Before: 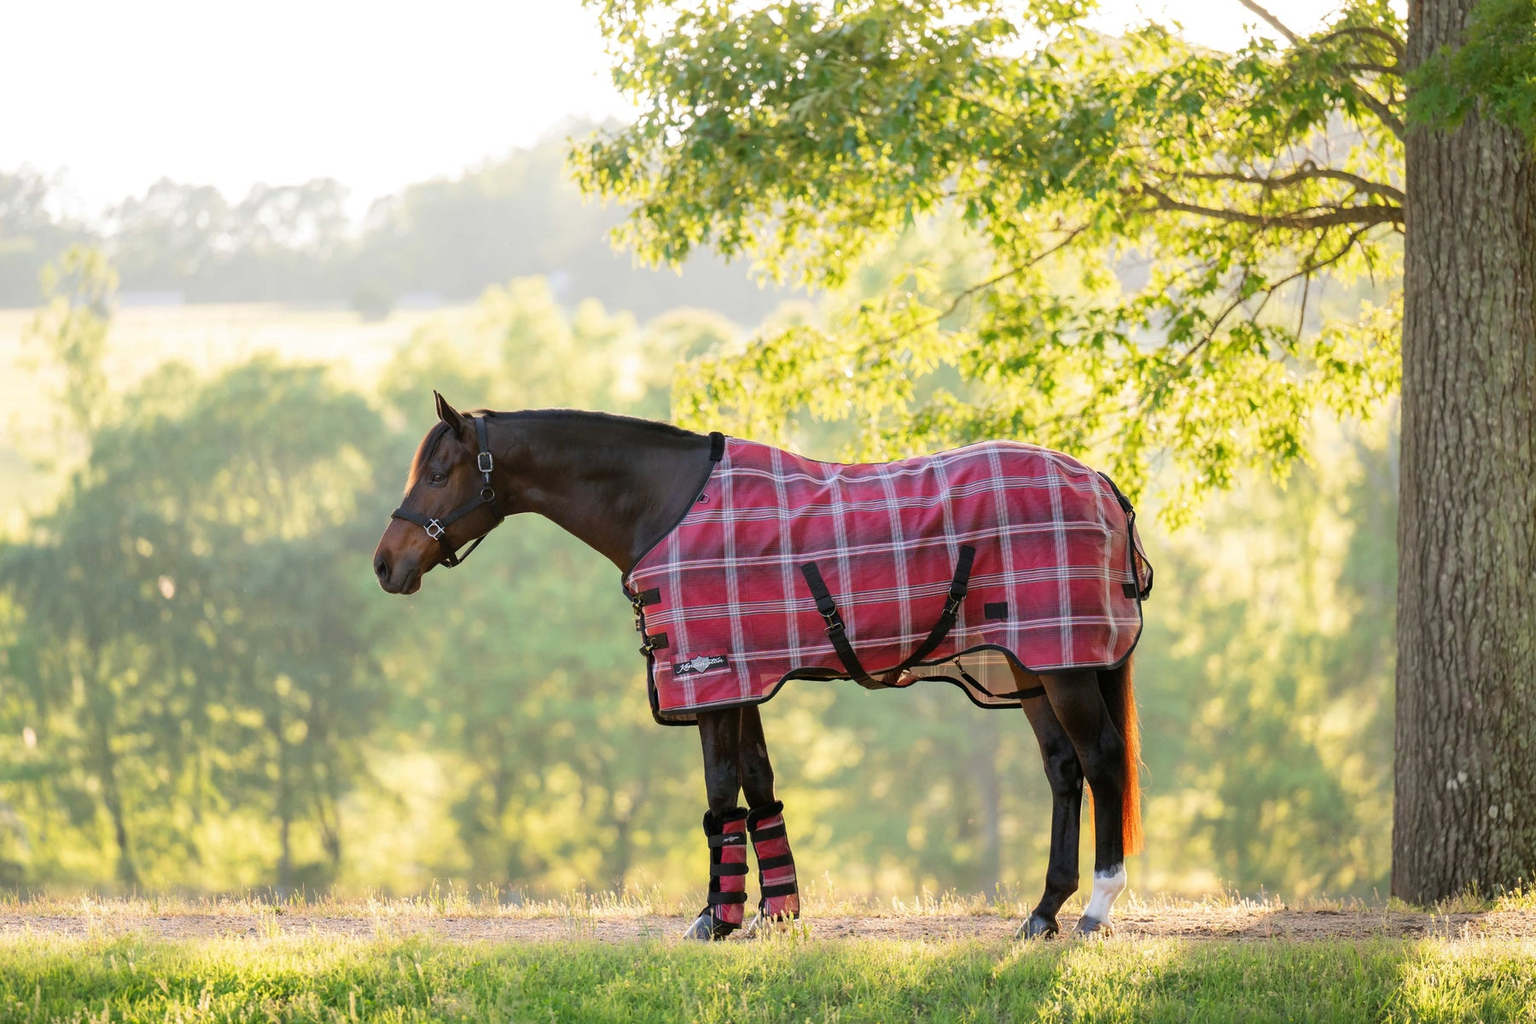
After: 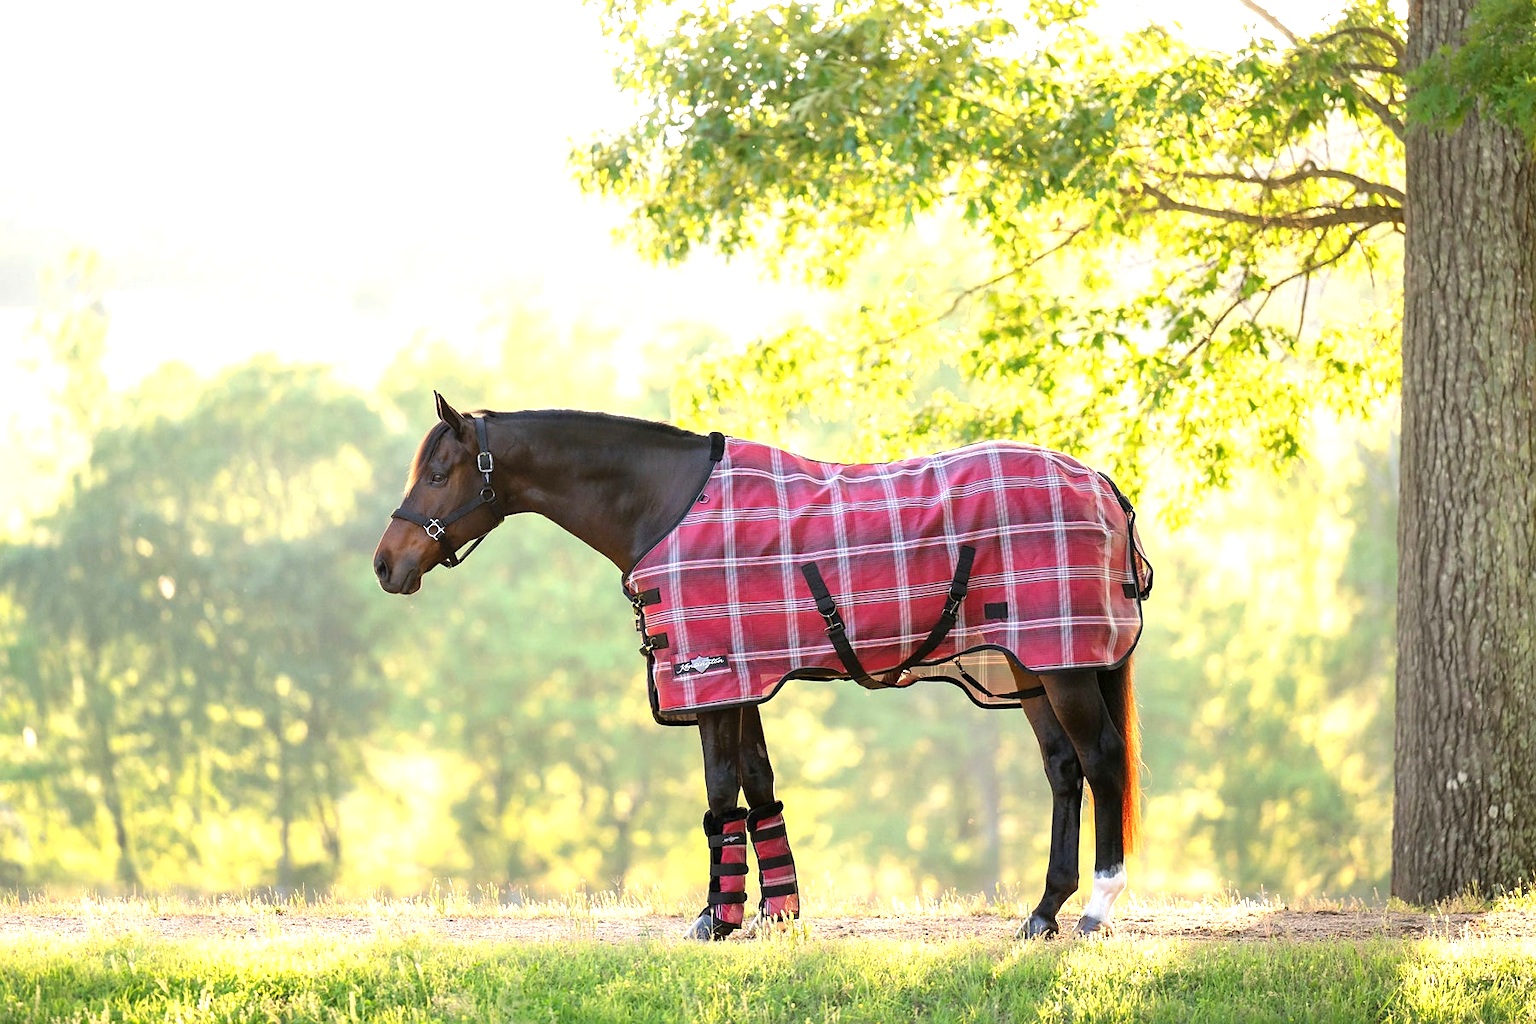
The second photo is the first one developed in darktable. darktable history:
sharpen: radius 1.559, amount 0.373, threshold 1.271
exposure: exposure 0.722 EV, compensate highlight preservation false
